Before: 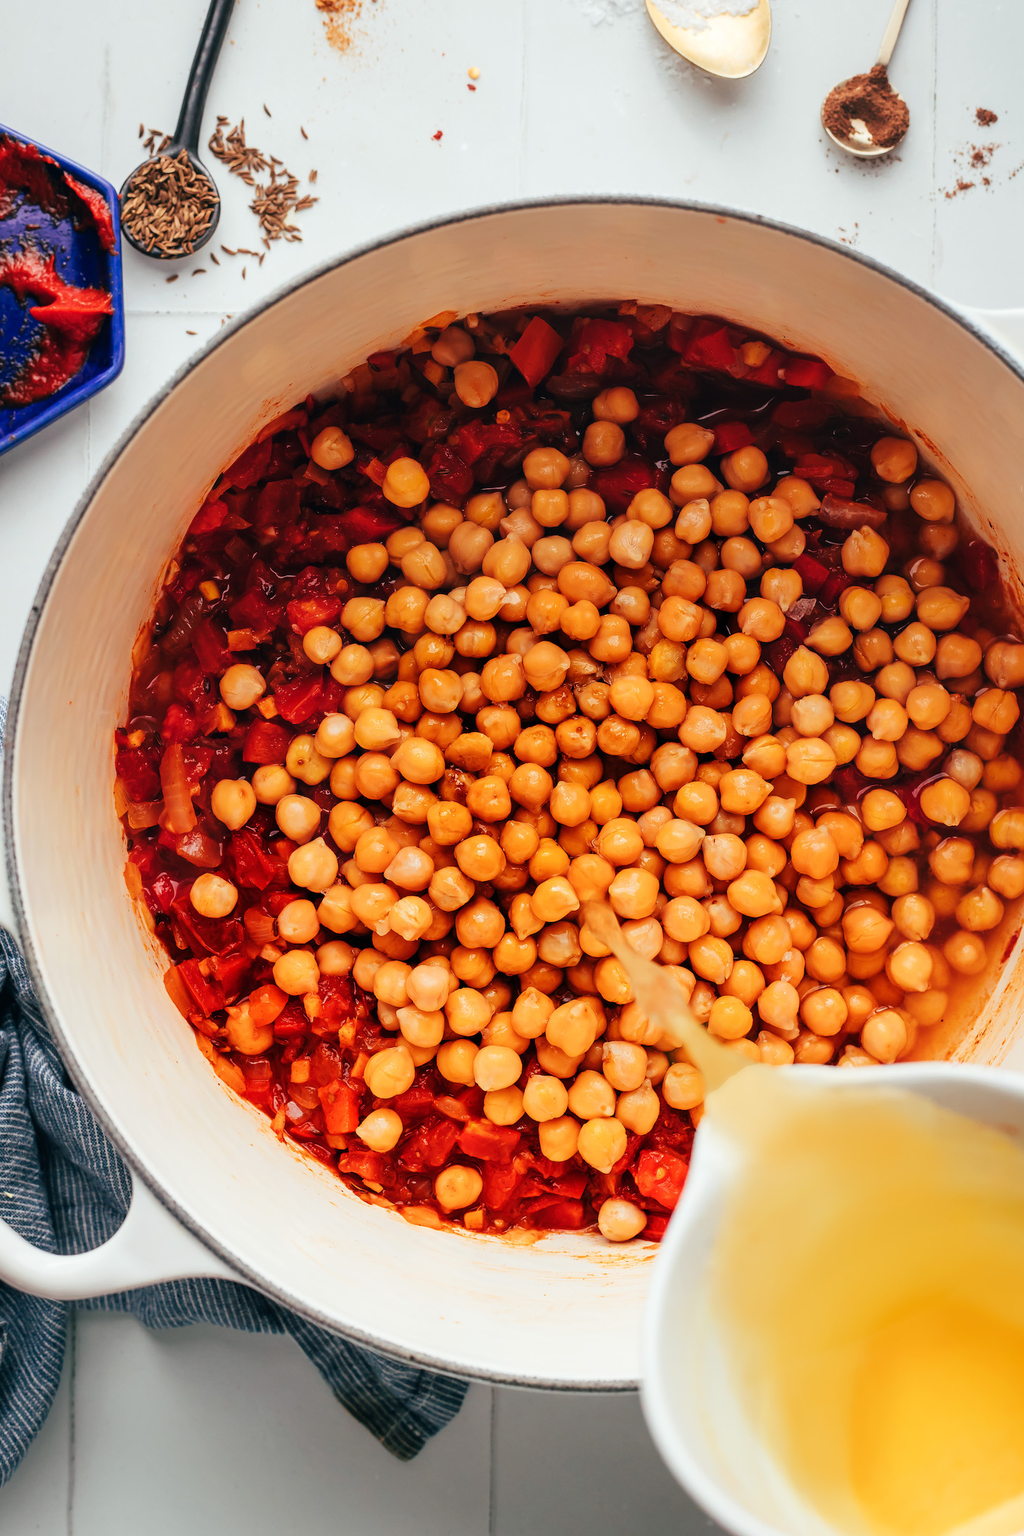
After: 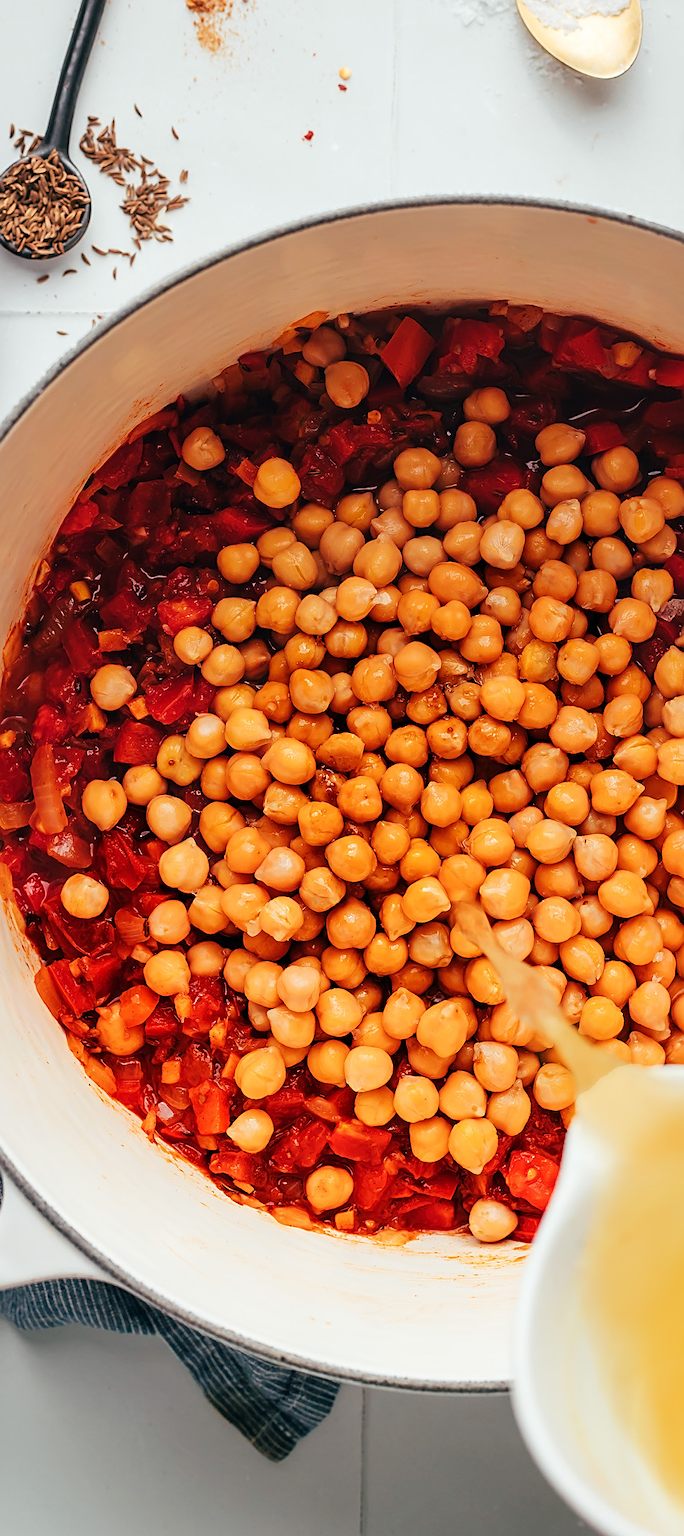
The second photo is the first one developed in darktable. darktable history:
crop and rotate: left 12.696%, right 20.426%
sharpen: on, module defaults
